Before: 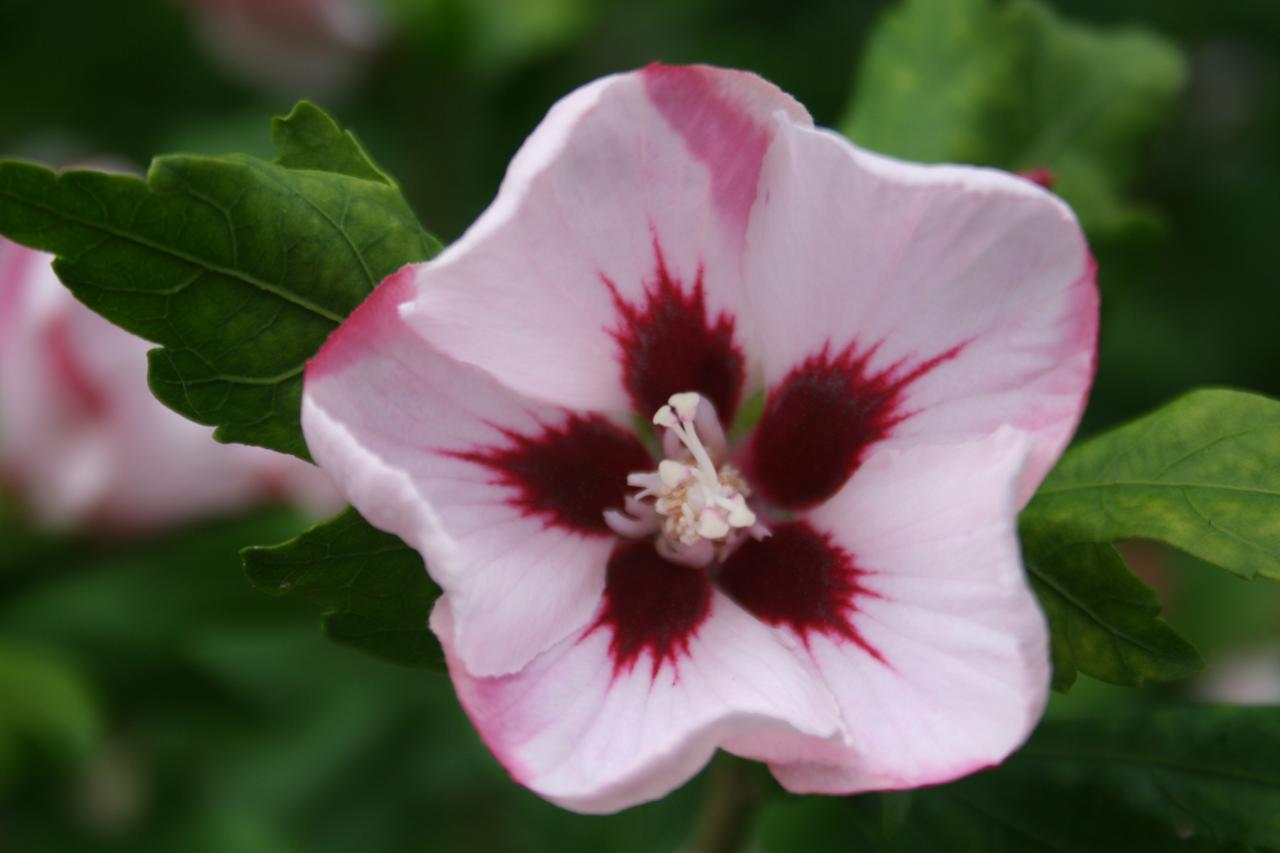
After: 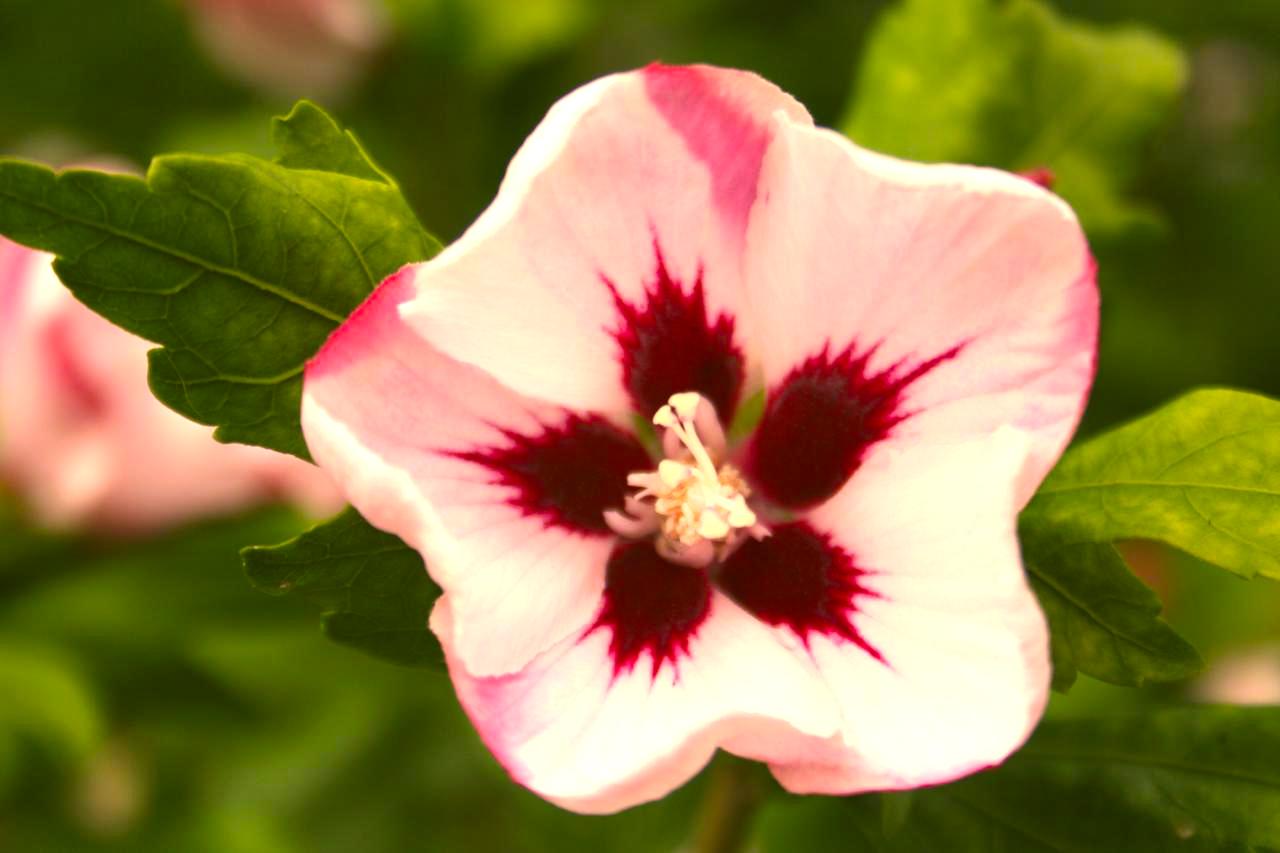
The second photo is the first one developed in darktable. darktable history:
exposure: black level correction 0, exposure 1.2 EV, compensate highlight preservation false
shadows and highlights: low approximation 0.01, soften with gaussian
color correction: highlights a* 18.13, highlights b* 35.29, shadows a* 1.06, shadows b* 6.08, saturation 1.05
levels: mode automatic, levels [0, 0.498, 0.996]
